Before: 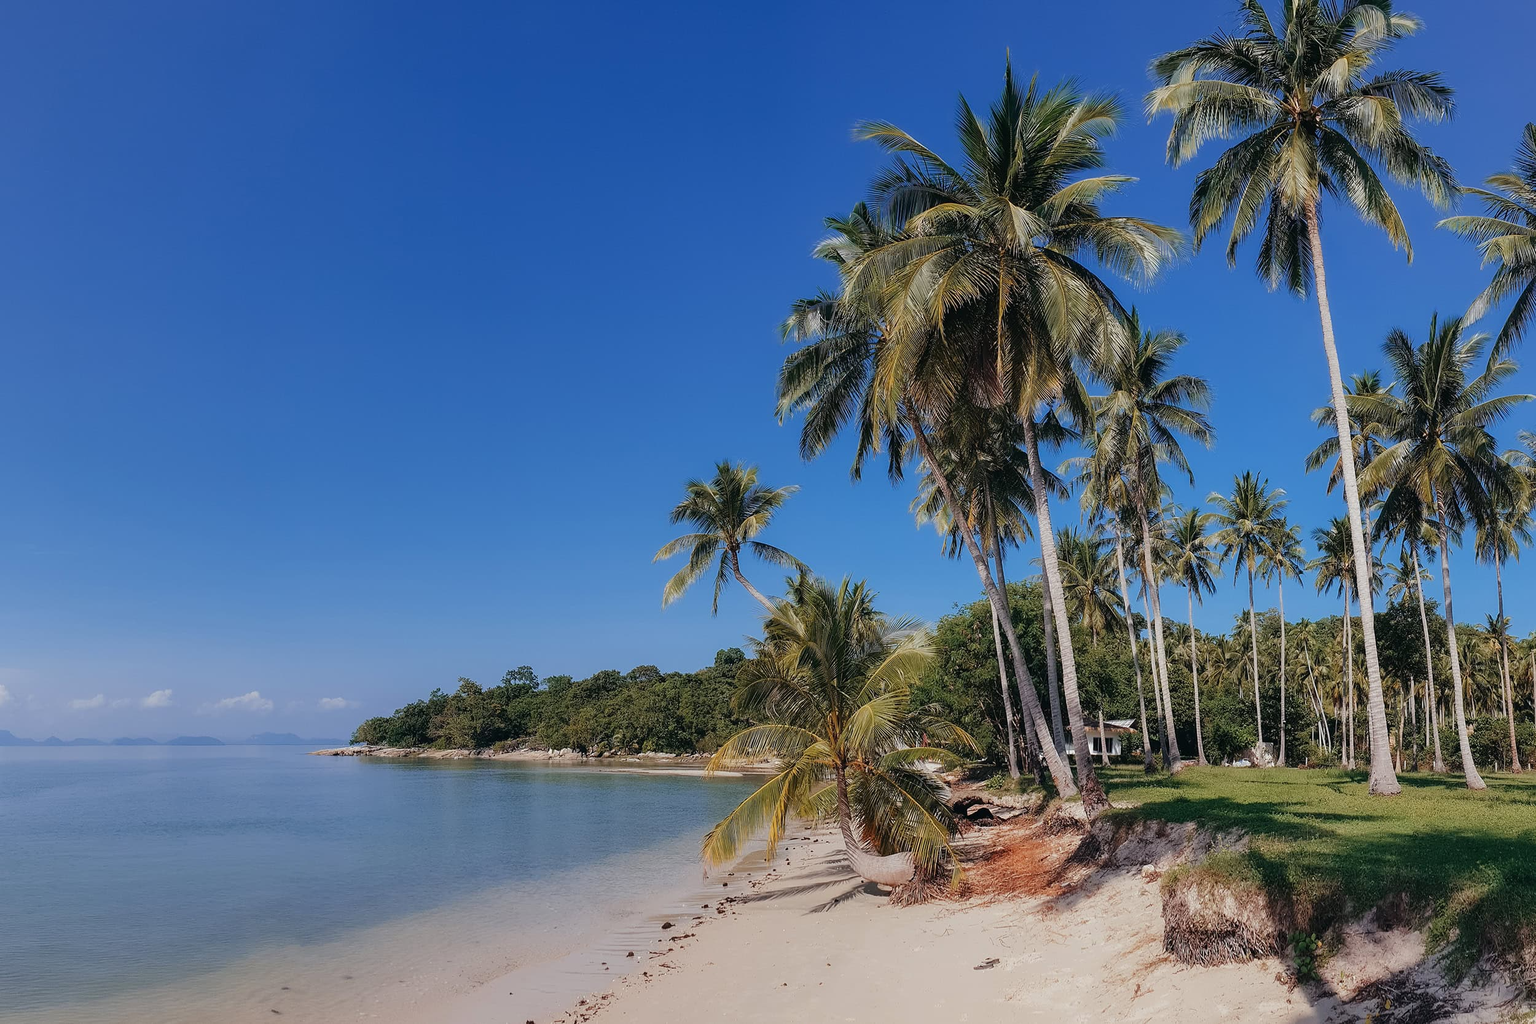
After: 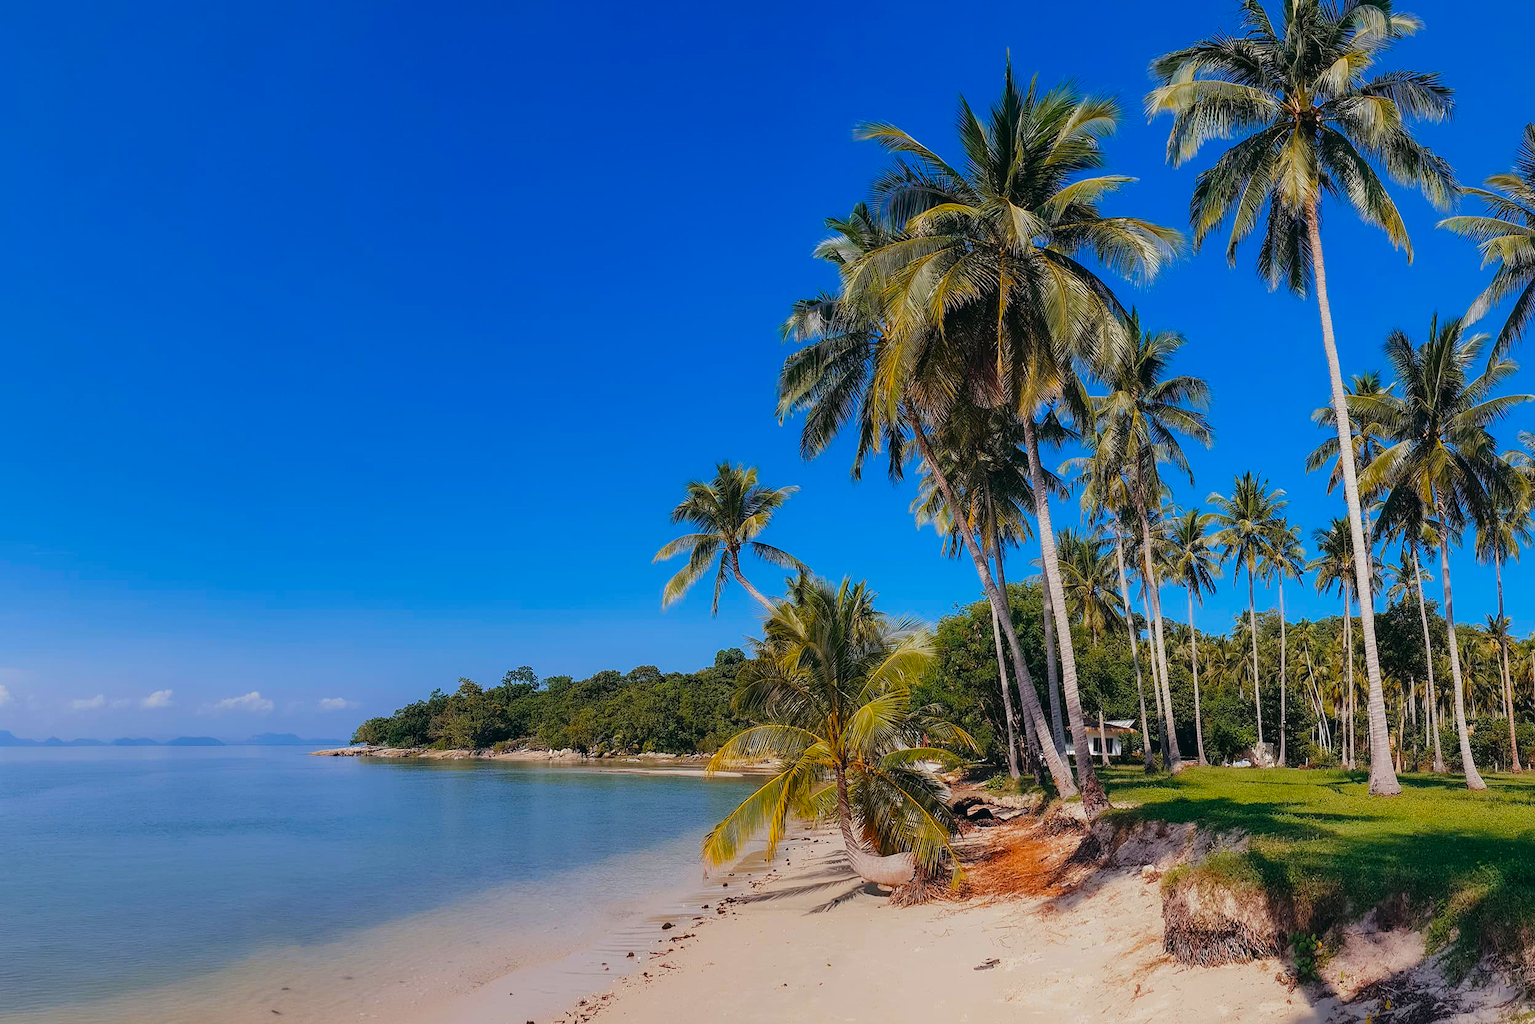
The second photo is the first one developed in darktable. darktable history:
color balance rgb: power › hue 61.39°, linear chroma grading › shadows -10.224%, linear chroma grading › global chroma 20.006%, perceptual saturation grading › global saturation 24.963%, global vibrance 19.338%
